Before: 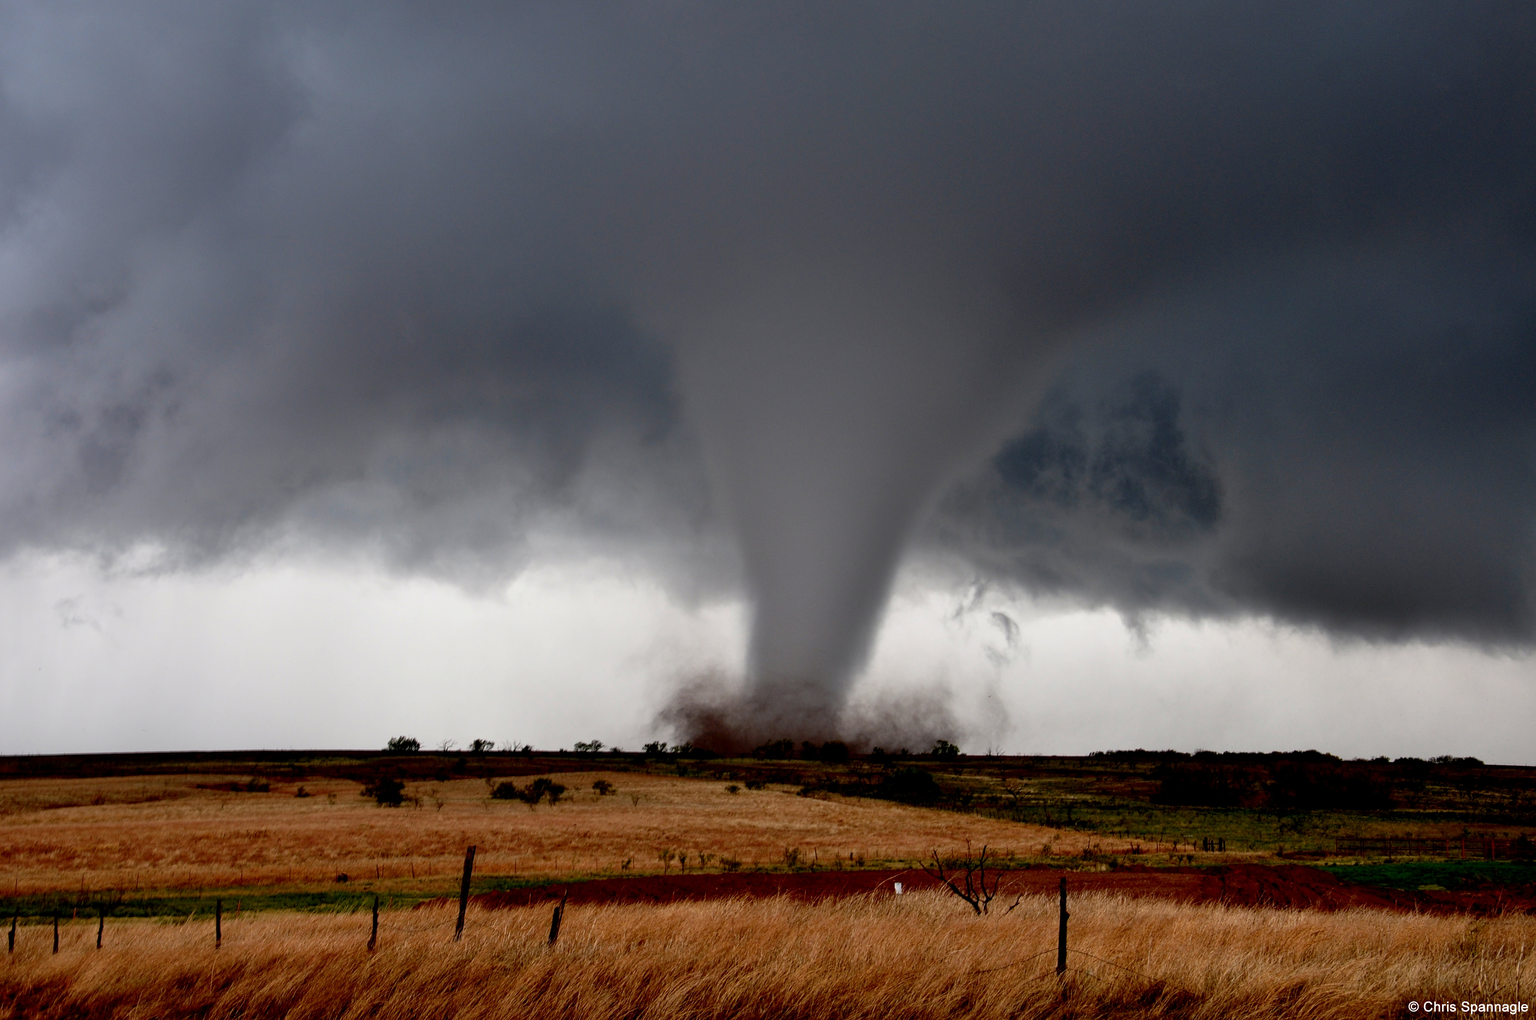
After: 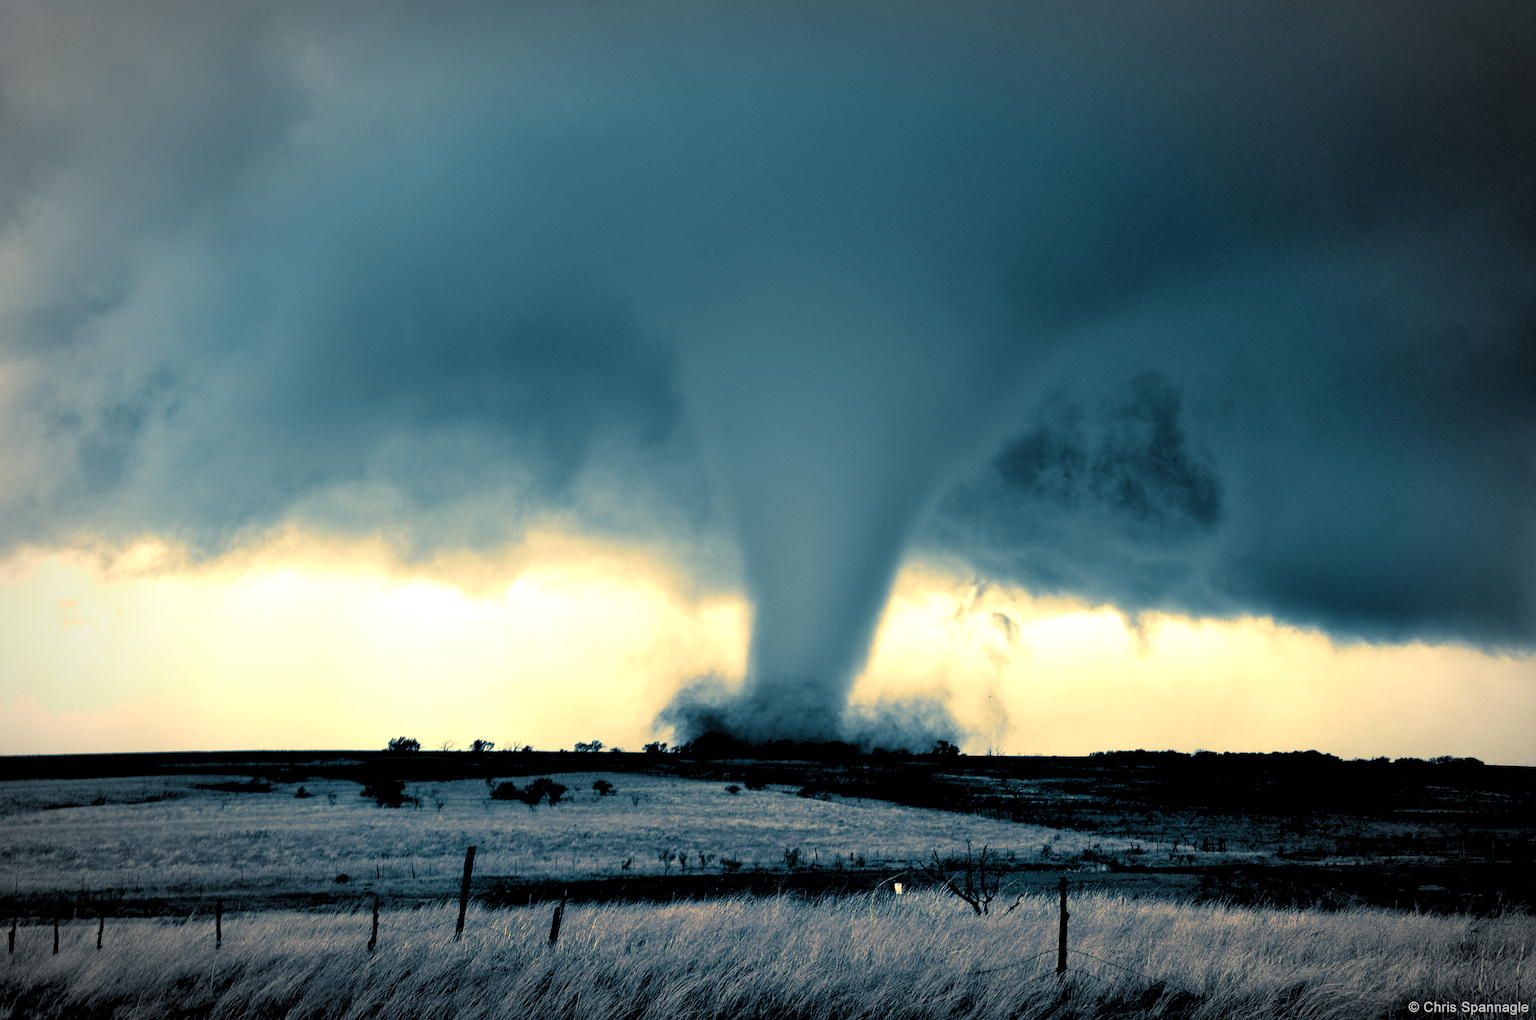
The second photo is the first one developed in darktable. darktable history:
color correction: highlights a* 5.62, highlights b* 33.57, shadows a* -25.86, shadows b* 4.02
split-toning: shadows › hue 212.4°, balance -70
vignetting: fall-off start 79.43%, saturation -0.649, width/height ratio 1.327, unbound false
rgb levels: levels [[0.013, 0.434, 0.89], [0, 0.5, 1], [0, 0.5, 1]]
exposure: exposure 0.6 EV, compensate highlight preservation false
